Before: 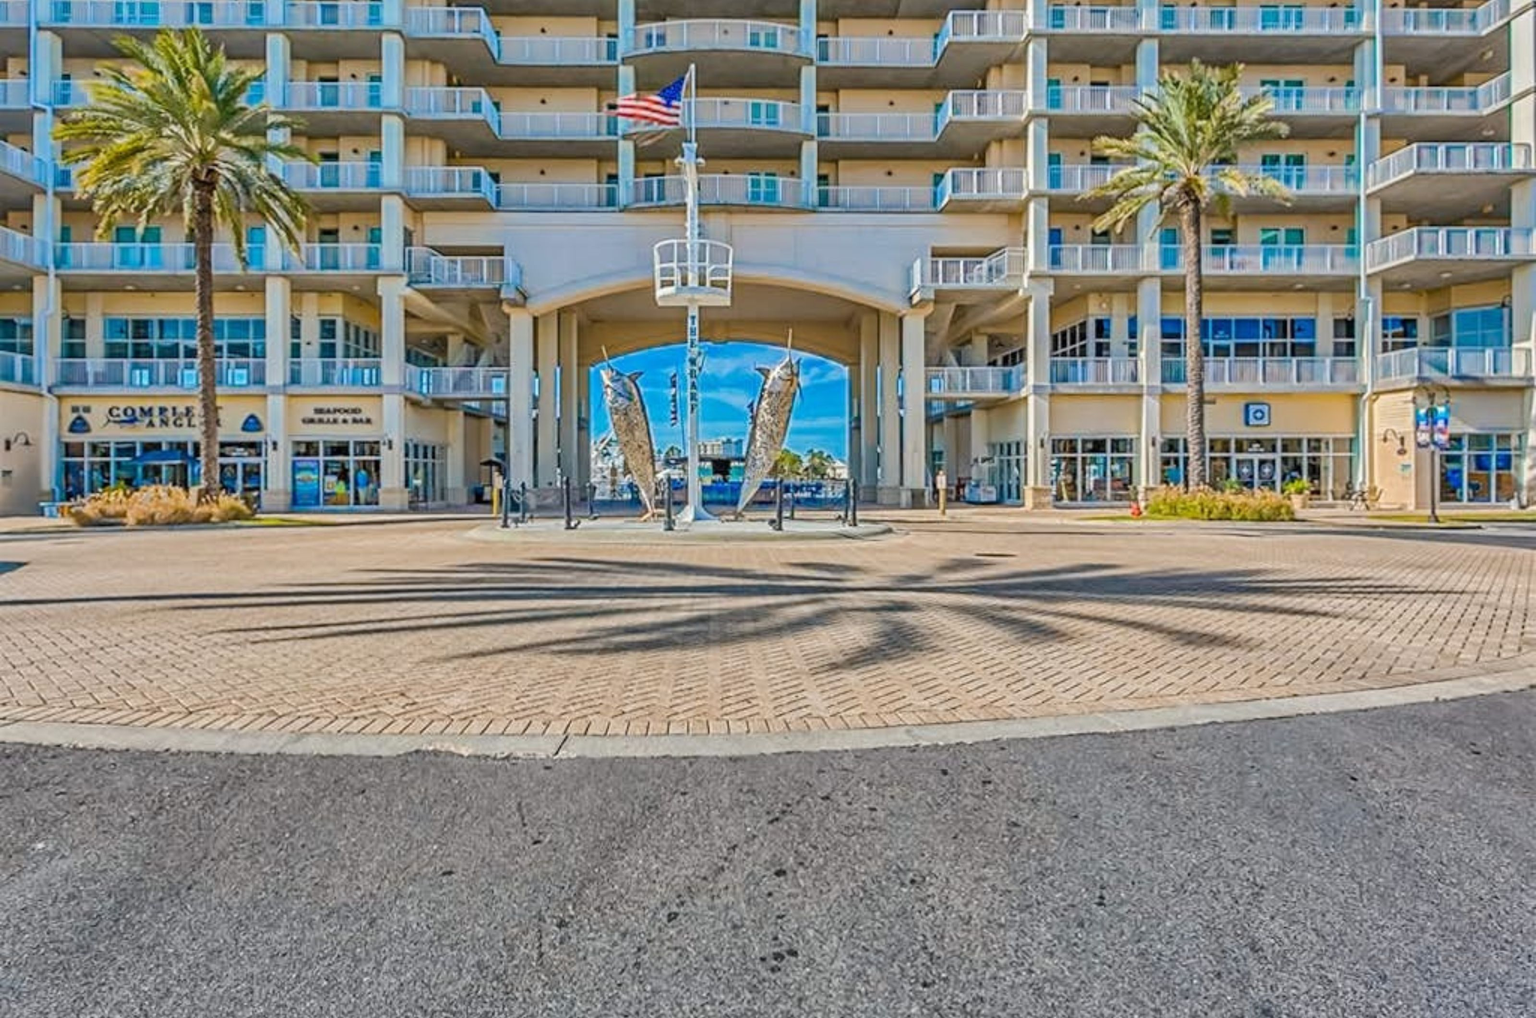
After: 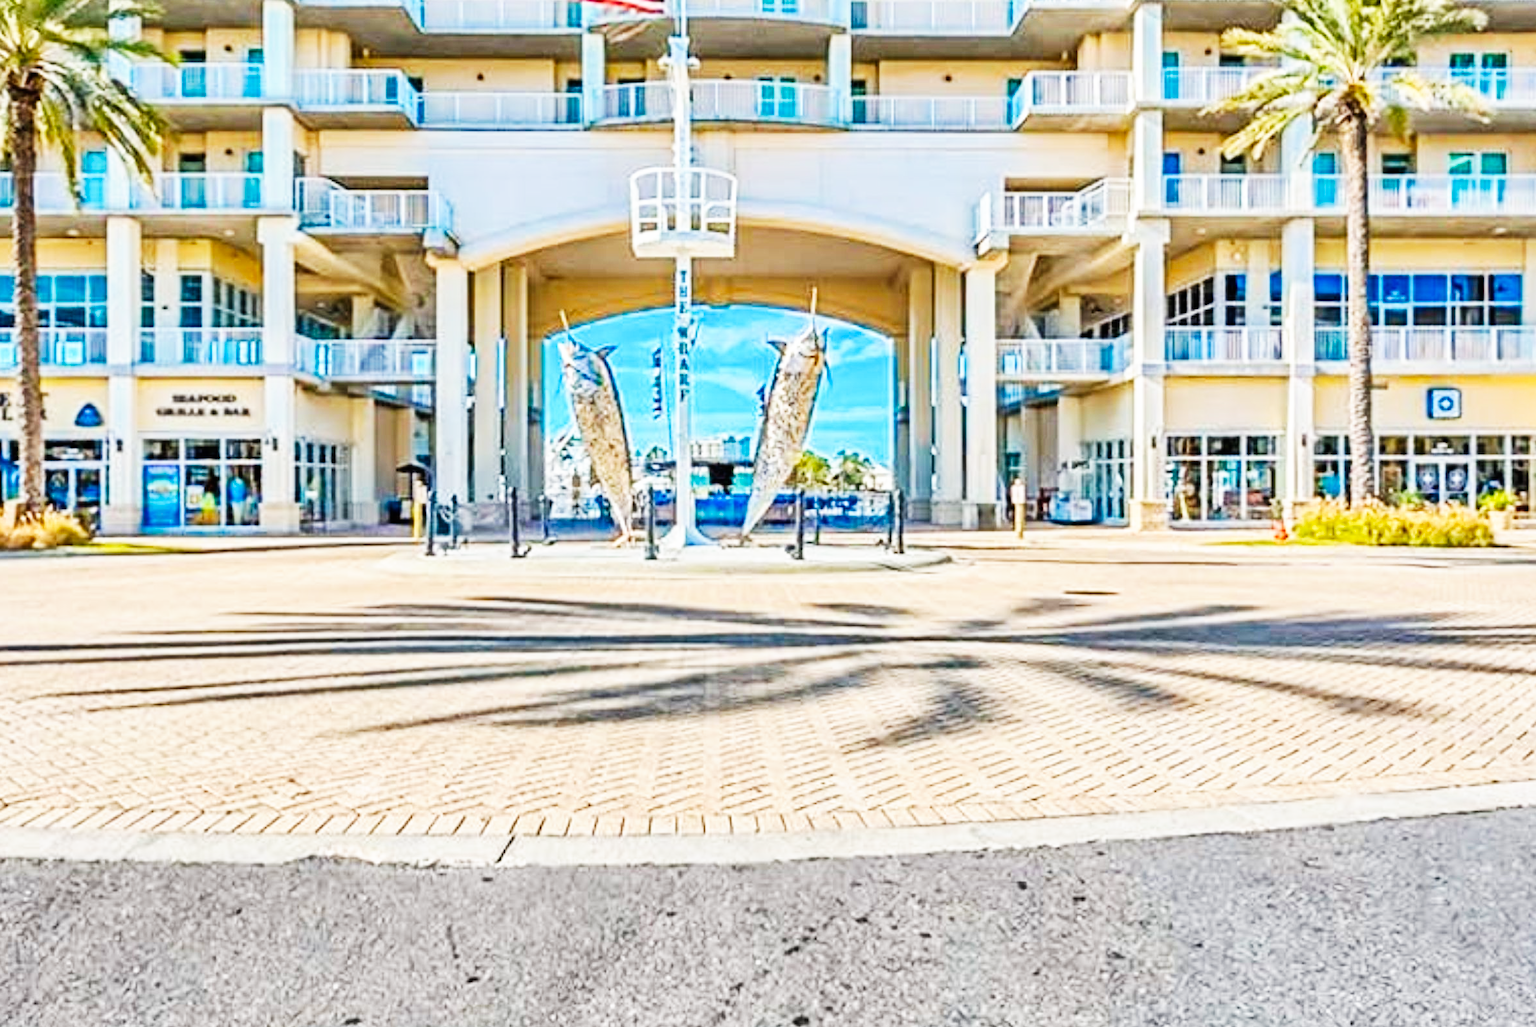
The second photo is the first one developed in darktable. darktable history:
base curve: curves: ch0 [(0, 0) (0.007, 0.004) (0.027, 0.03) (0.046, 0.07) (0.207, 0.54) (0.442, 0.872) (0.673, 0.972) (1, 1)], preserve colors none
crop and rotate: left 12.143%, top 11.354%, right 13.667%, bottom 13.722%
